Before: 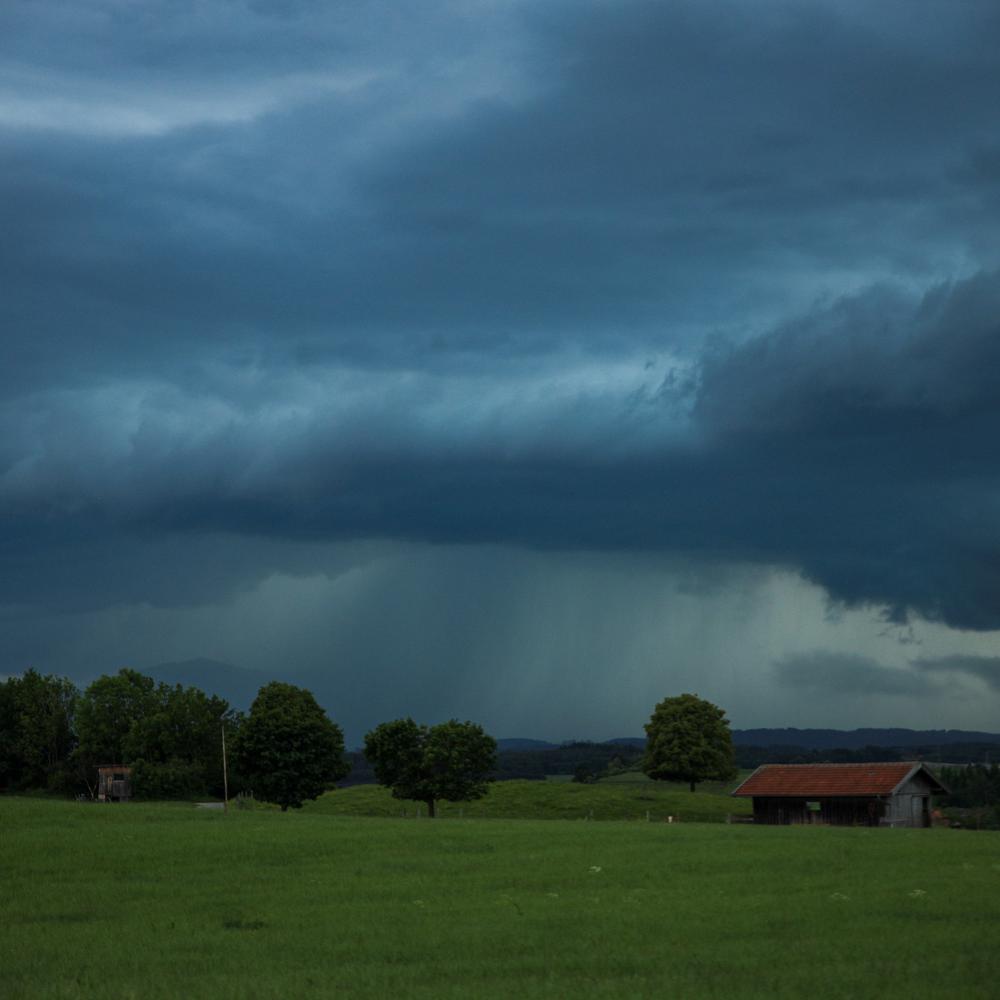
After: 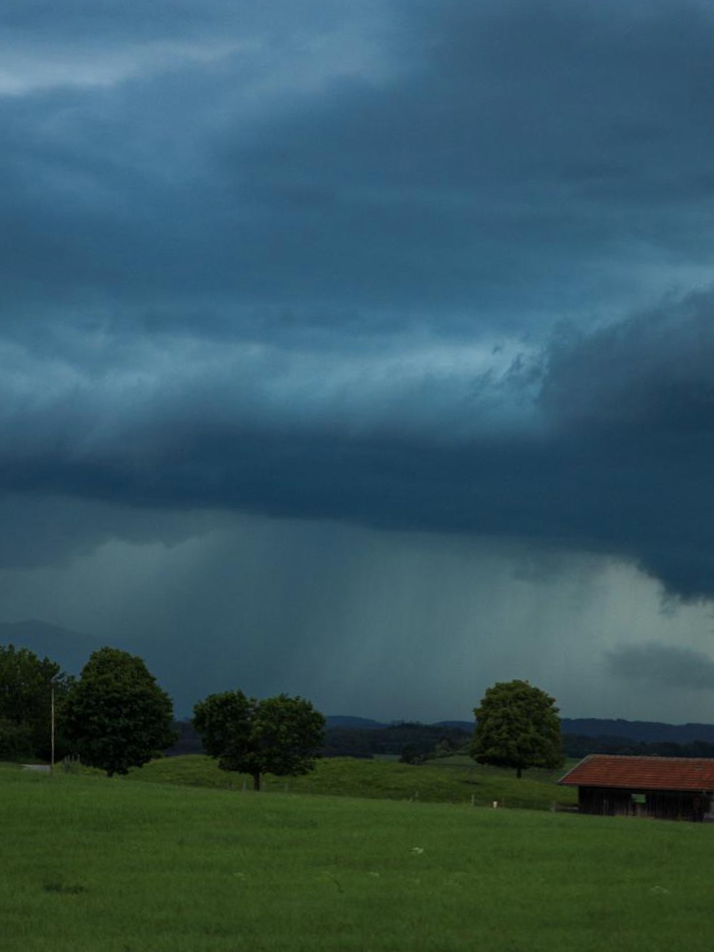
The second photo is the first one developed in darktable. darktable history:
crop and rotate: angle -2.87°, left 14.263%, top 0.025%, right 10.814%, bottom 0.035%
color zones: curves: ch0 [(0, 0.5) (0.143, 0.5) (0.286, 0.5) (0.429, 0.5) (0.571, 0.5) (0.714, 0.476) (0.857, 0.5) (1, 0.5)]; ch2 [(0, 0.5) (0.143, 0.5) (0.286, 0.5) (0.429, 0.5) (0.571, 0.5) (0.714, 0.487) (0.857, 0.5) (1, 0.5)]
